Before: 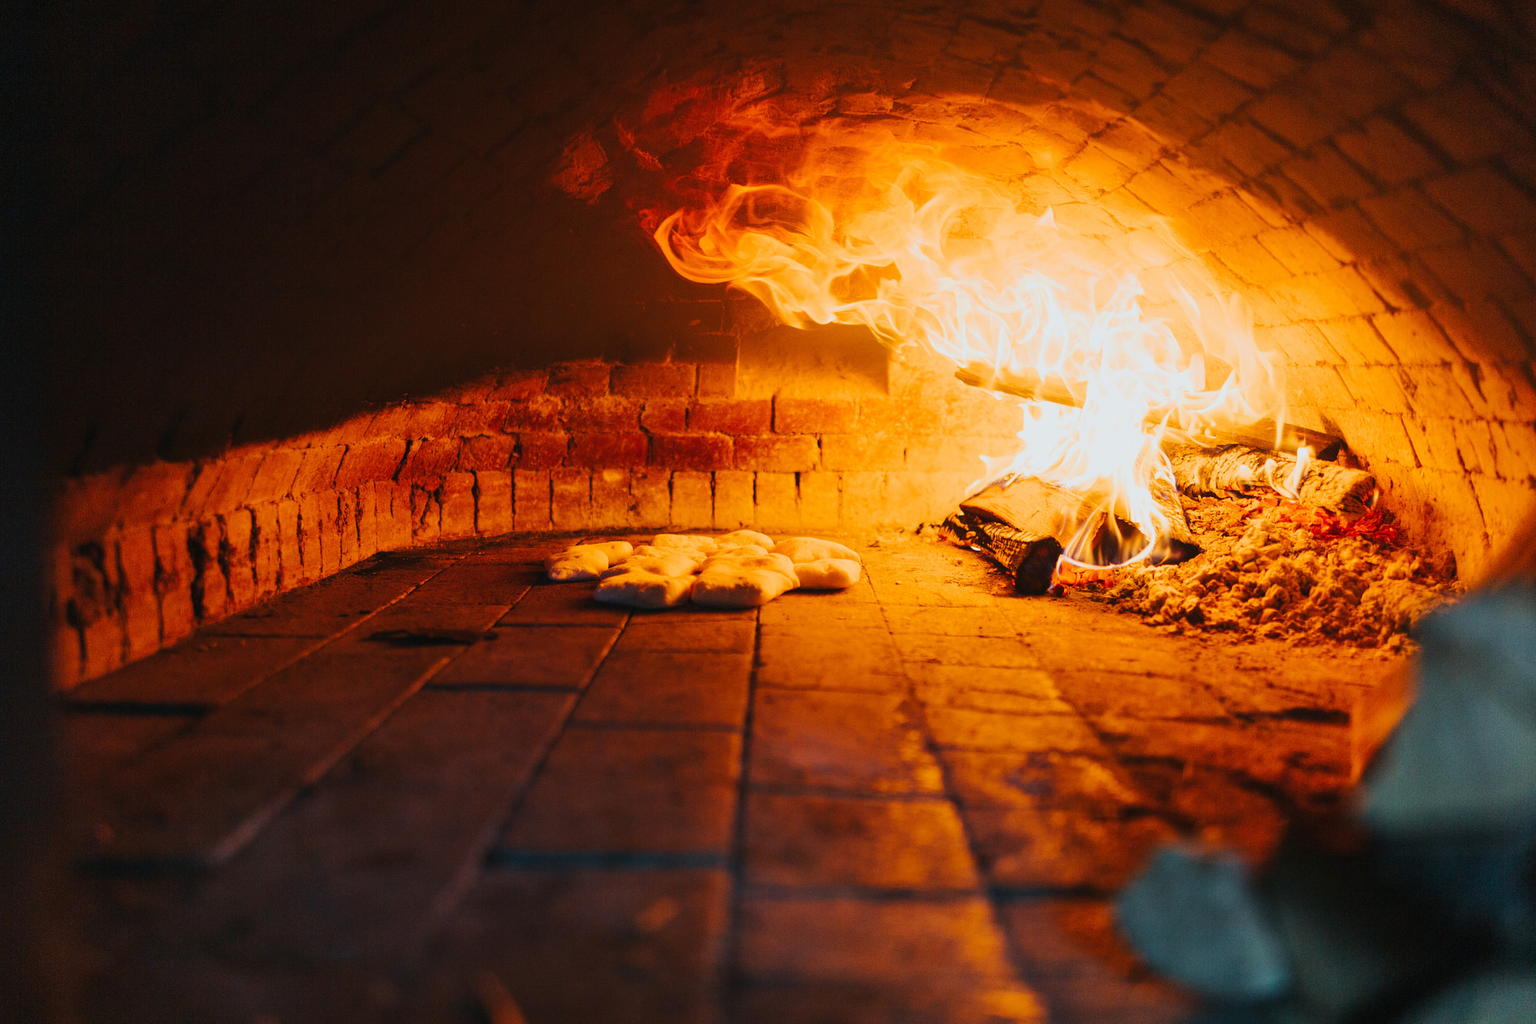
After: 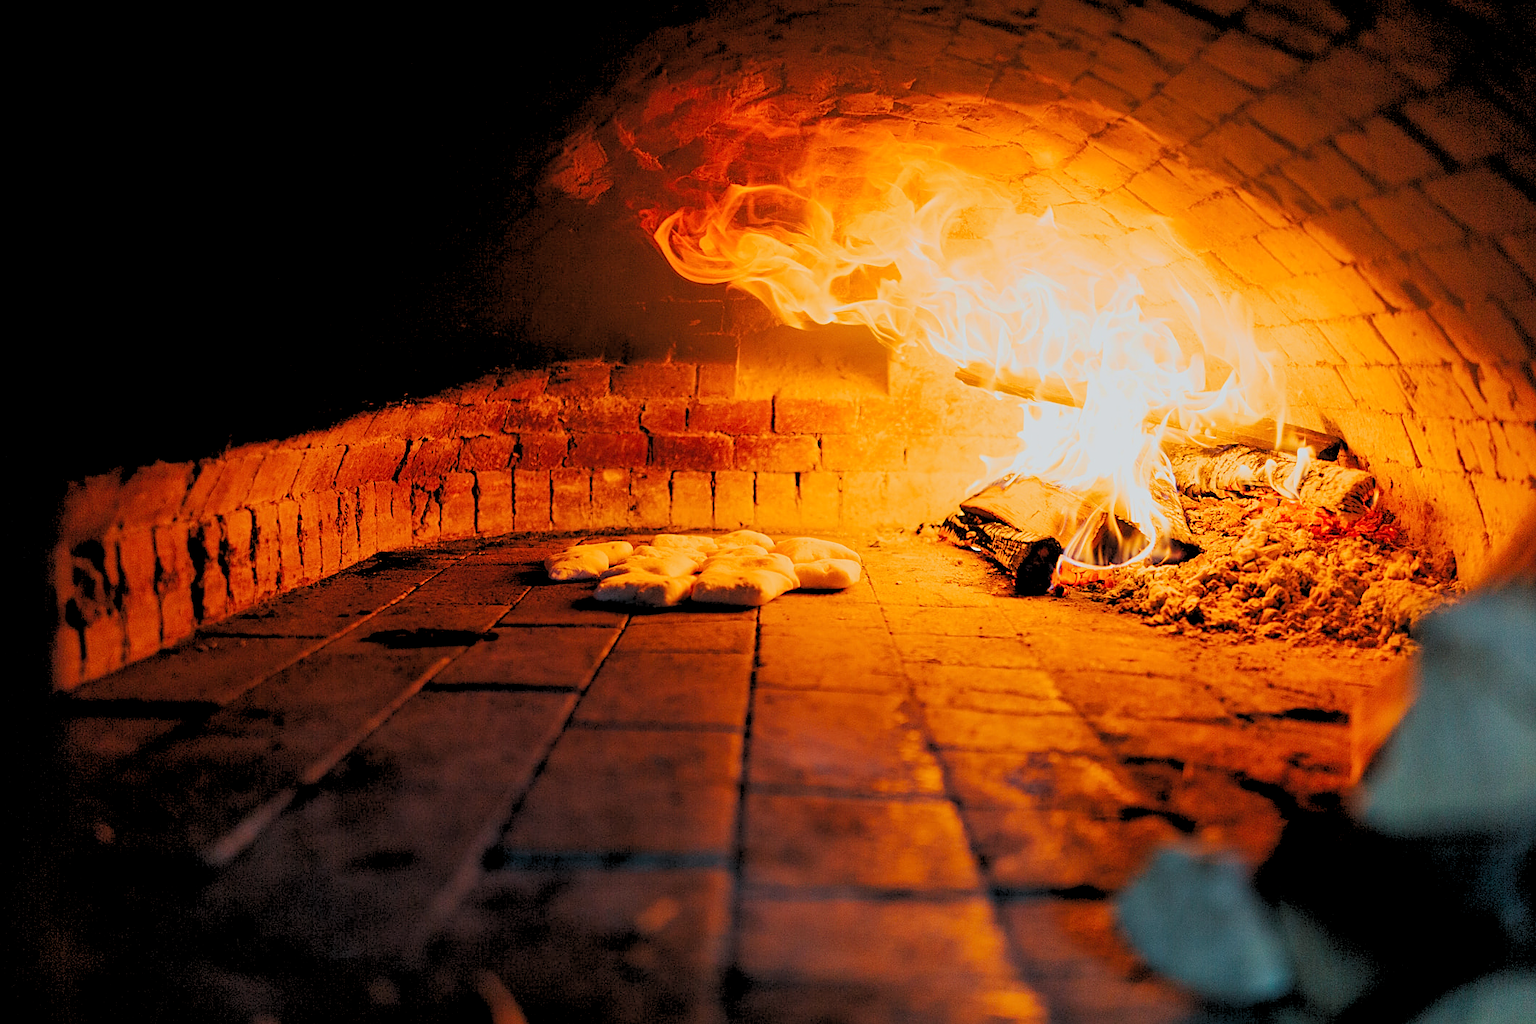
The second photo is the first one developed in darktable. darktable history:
sharpen: on, module defaults
rgb levels: preserve colors sum RGB, levels [[0.038, 0.433, 0.934], [0, 0.5, 1], [0, 0.5, 1]]
